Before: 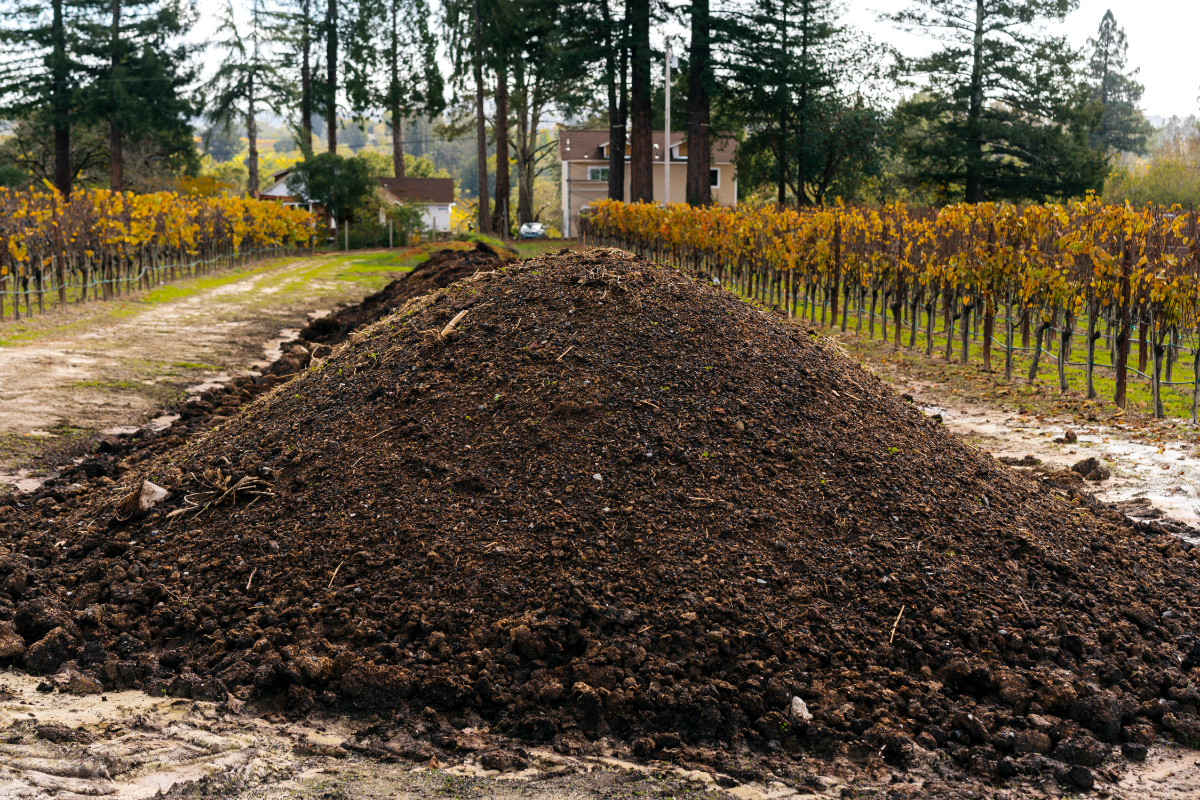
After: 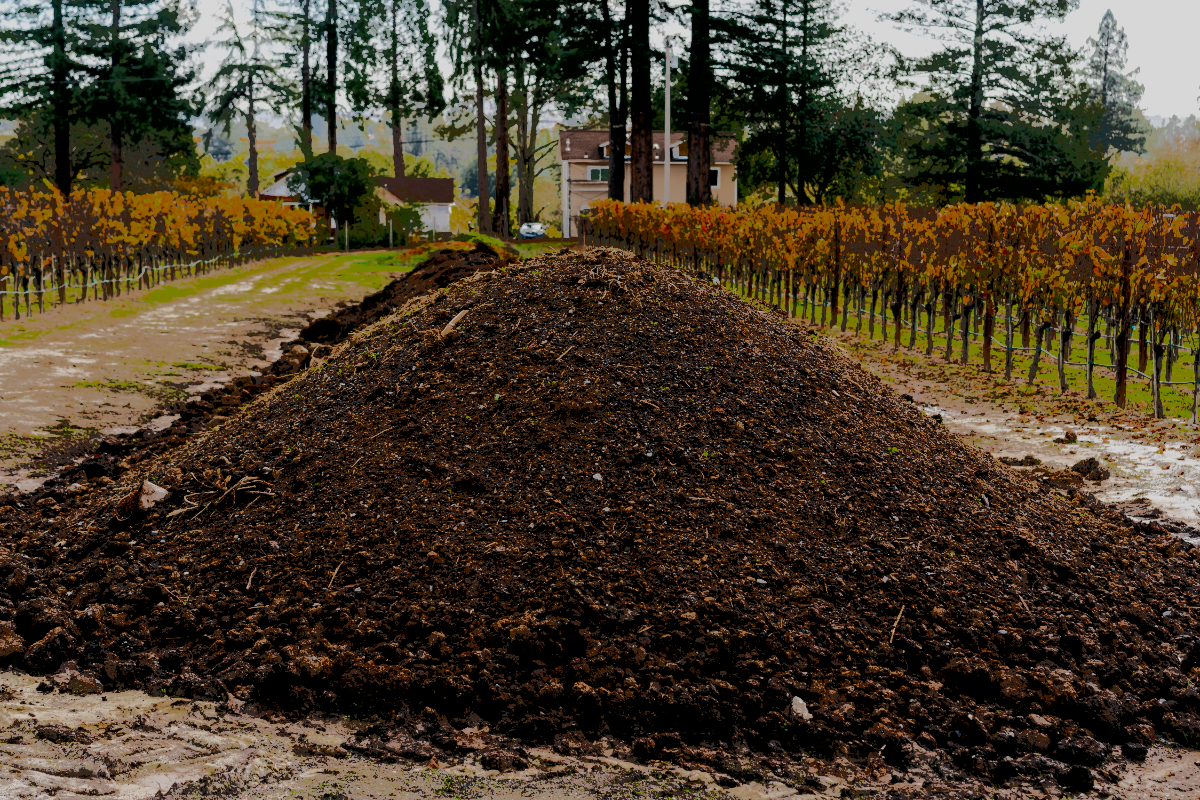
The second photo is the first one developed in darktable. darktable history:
color zones: curves: ch0 [(0.27, 0.396) (0.563, 0.504) (0.75, 0.5) (0.787, 0.307)]
filmic rgb: black relative exposure -8.77 EV, white relative exposure 4.97 EV, target black luminance 0%, hardness 3.78, latitude 65.99%, contrast 0.829, shadows ↔ highlights balance 19.16%
contrast brightness saturation: contrast 0.206, brightness -0.105, saturation 0.212
tone equalizer: -7 EV -0.64 EV, -6 EV 1.02 EV, -5 EV -0.446 EV, -4 EV 0.424 EV, -3 EV 0.415 EV, -2 EV 0.148 EV, -1 EV -0.129 EV, +0 EV -0.36 EV, edges refinement/feathering 500, mask exposure compensation -1.57 EV, preserve details no
